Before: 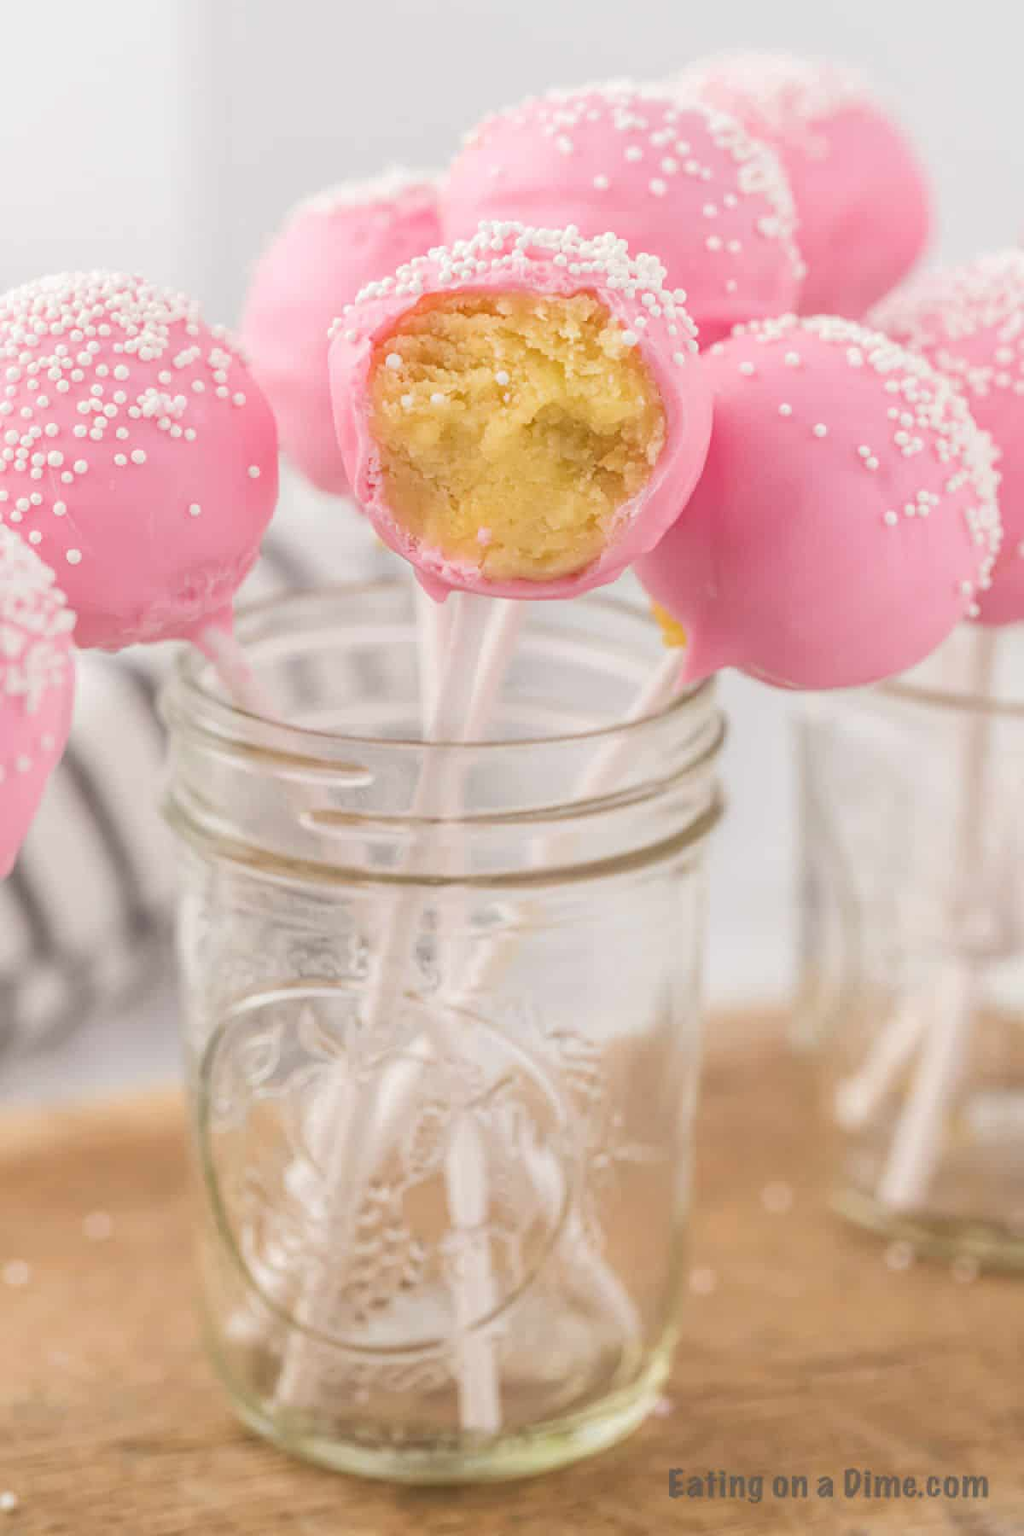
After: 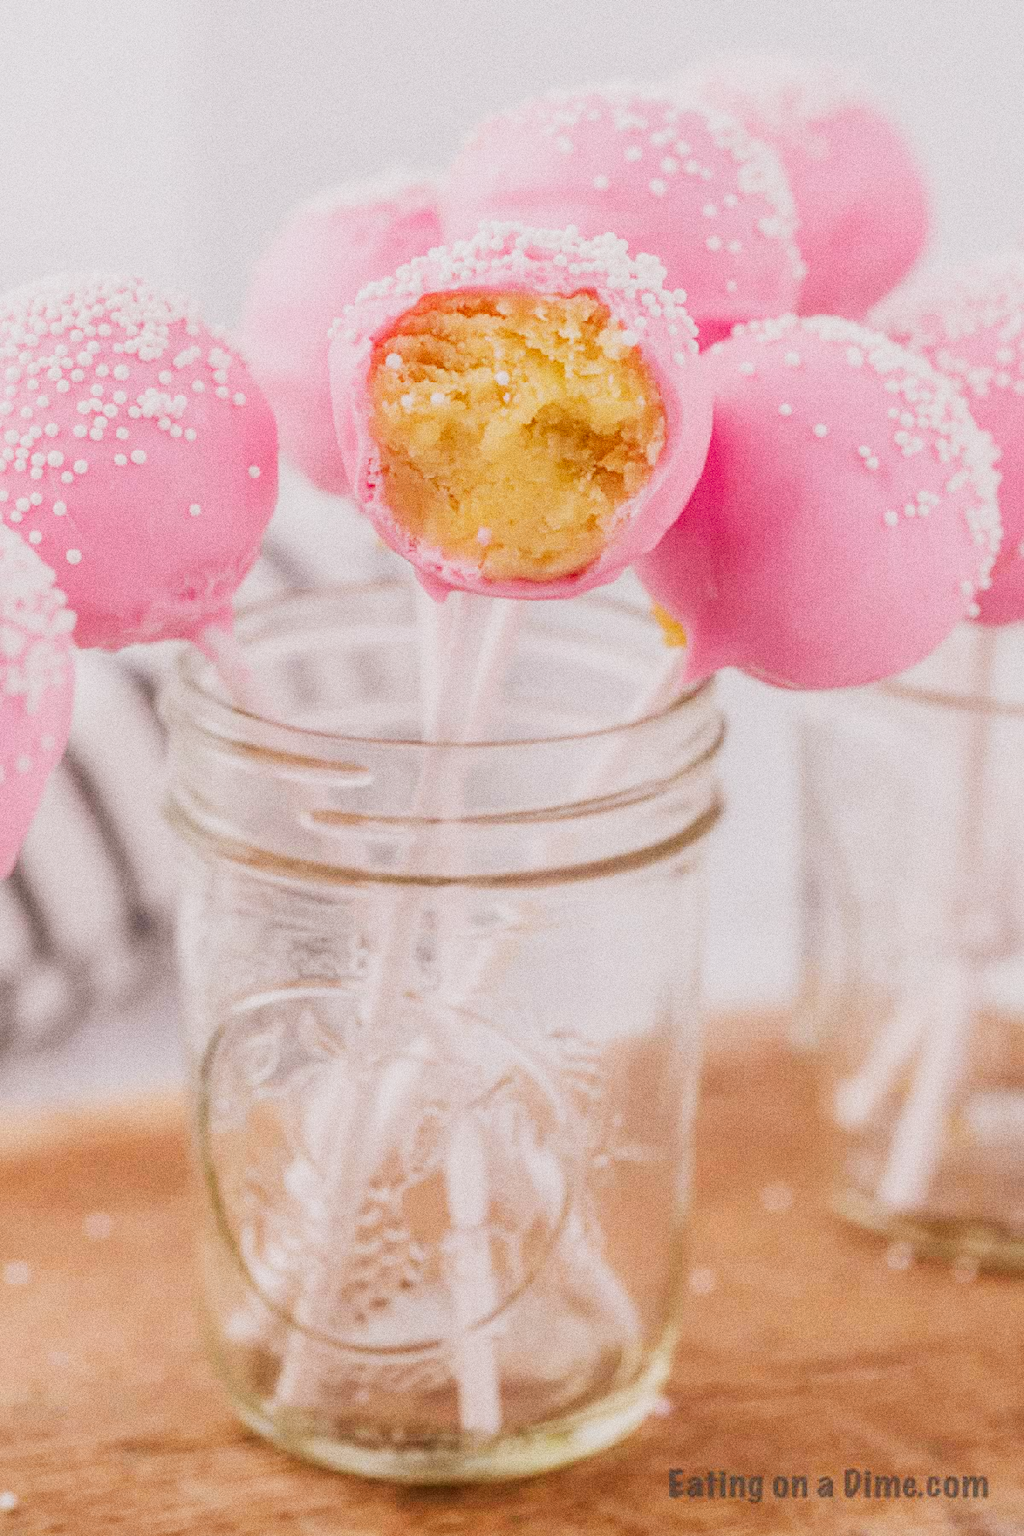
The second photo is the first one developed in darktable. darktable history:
contrast equalizer: octaves 7, y [[0.6 ×6], [0.55 ×6], [0 ×6], [0 ×6], [0 ×6]], mix 0.2
color balance rgb: shadows lift › chroma 2%, shadows lift › hue 217.2°, power › chroma 0.25%, power › hue 60°, highlights gain › chroma 1.5%, highlights gain › hue 309.6°, global offset › luminance -0.5%, perceptual saturation grading › global saturation 15%, global vibrance 20%
diffuse or sharpen "bloom 20%": radius span 32, 1st order speed 50%, 2nd order speed 50%, 3rd order speed 50%, 4th order speed 50% | blend: blend mode normal, opacity 20%; mask: uniform (no mask)
exposure "auto exposure": compensate highlight preservation false
rgb primaries: red hue -0.035, red purity 1.02, green hue 0.052, green purity 0.95, blue hue -0.122, blue purity 0.95
sigmoid: contrast 1.8, skew -0.2, preserve hue 0%, red attenuation 0.1, red rotation 0.035, green attenuation 0.1, green rotation -0.017, blue attenuation 0.15, blue rotation -0.052, base primaries Rec2020
grain "silver grain": coarseness 0.09 ISO, strength 40%
